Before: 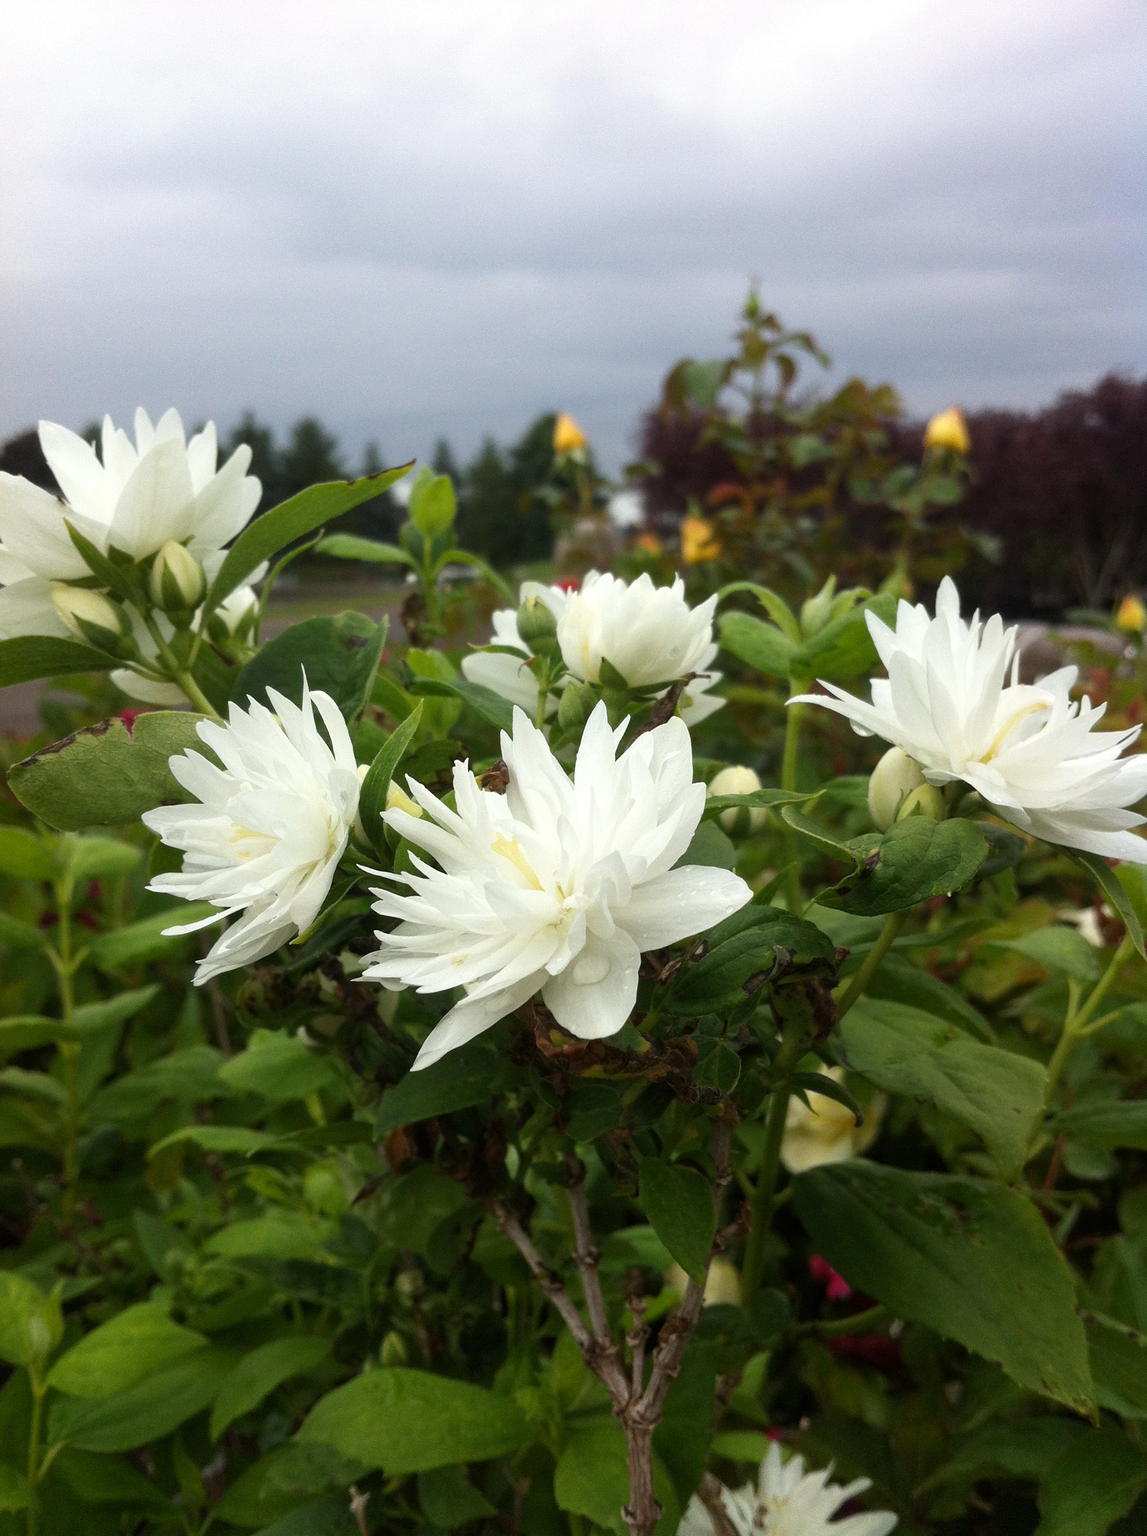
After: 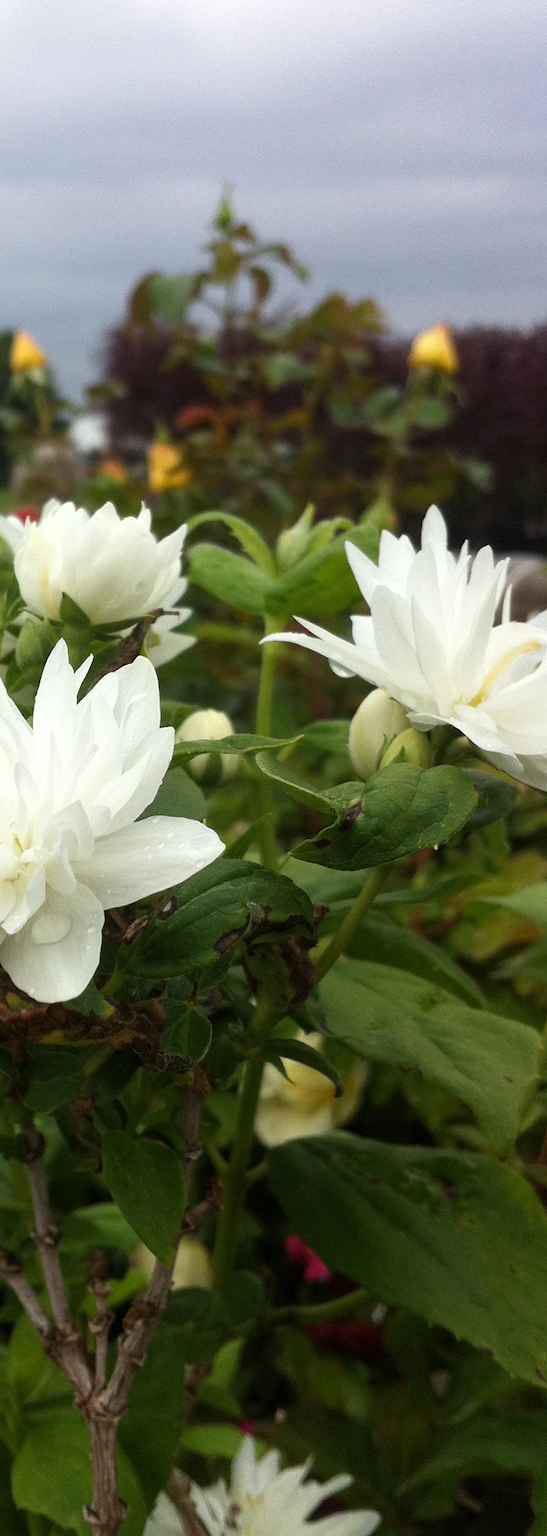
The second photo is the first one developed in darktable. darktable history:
crop: left 47.468%, top 6.918%, right 8.09%
